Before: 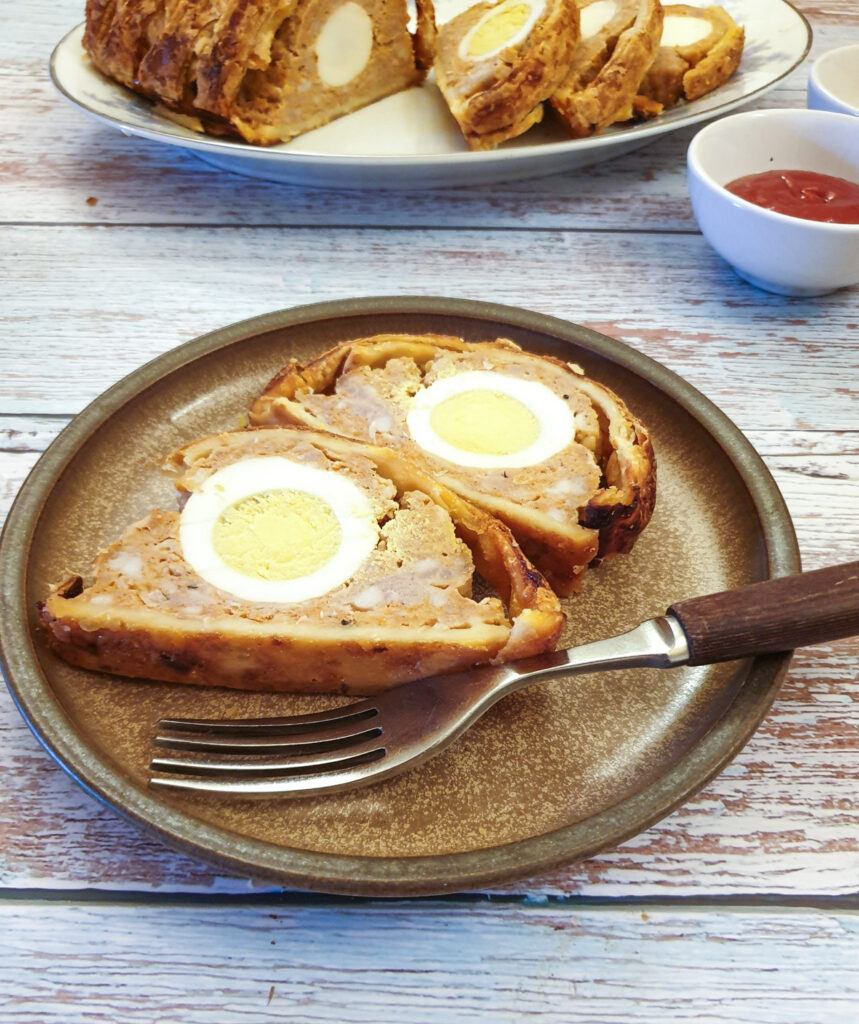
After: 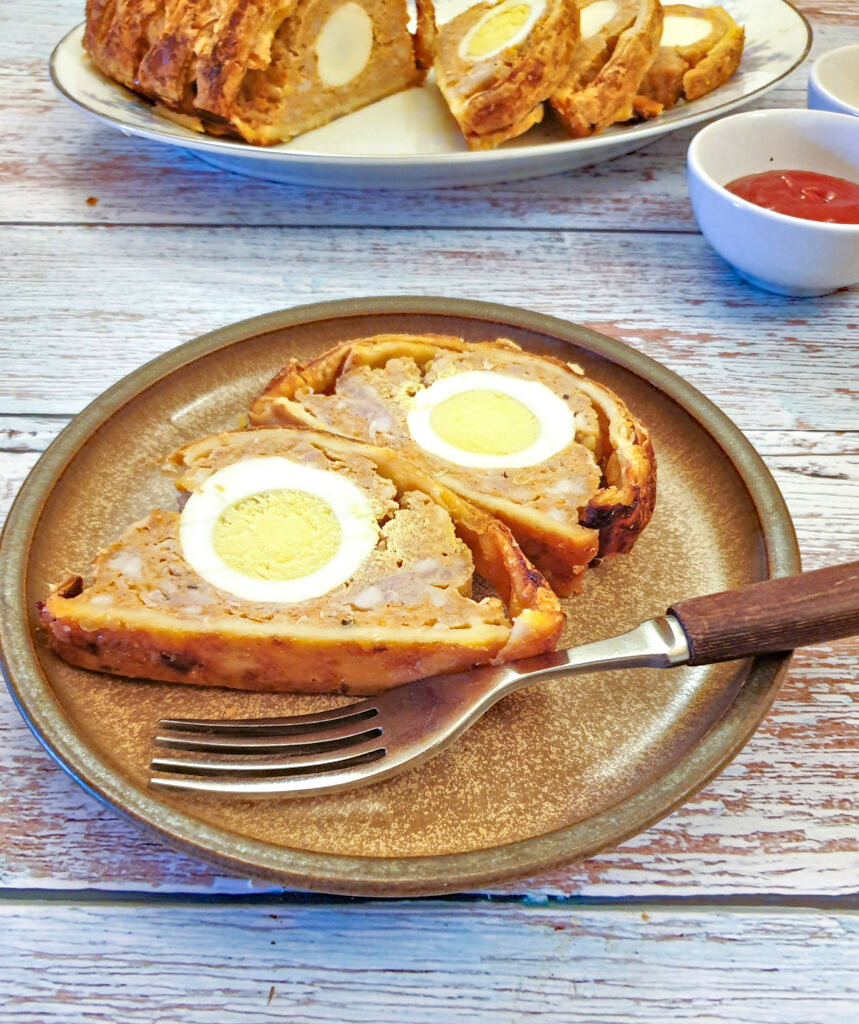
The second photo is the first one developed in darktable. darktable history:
tone equalizer: -7 EV 0.15 EV, -6 EV 0.6 EV, -5 EV 1.15 EV, -4 EV 1.33 EV, -3 EV 1.15 EV, -2 EV 0.6 EV, -1 EV 0.15 EV, mask exposure compensation -0.5 EV
haze removal: strength 0.29, distance 0.25, compatibility mode true, adaptive false
